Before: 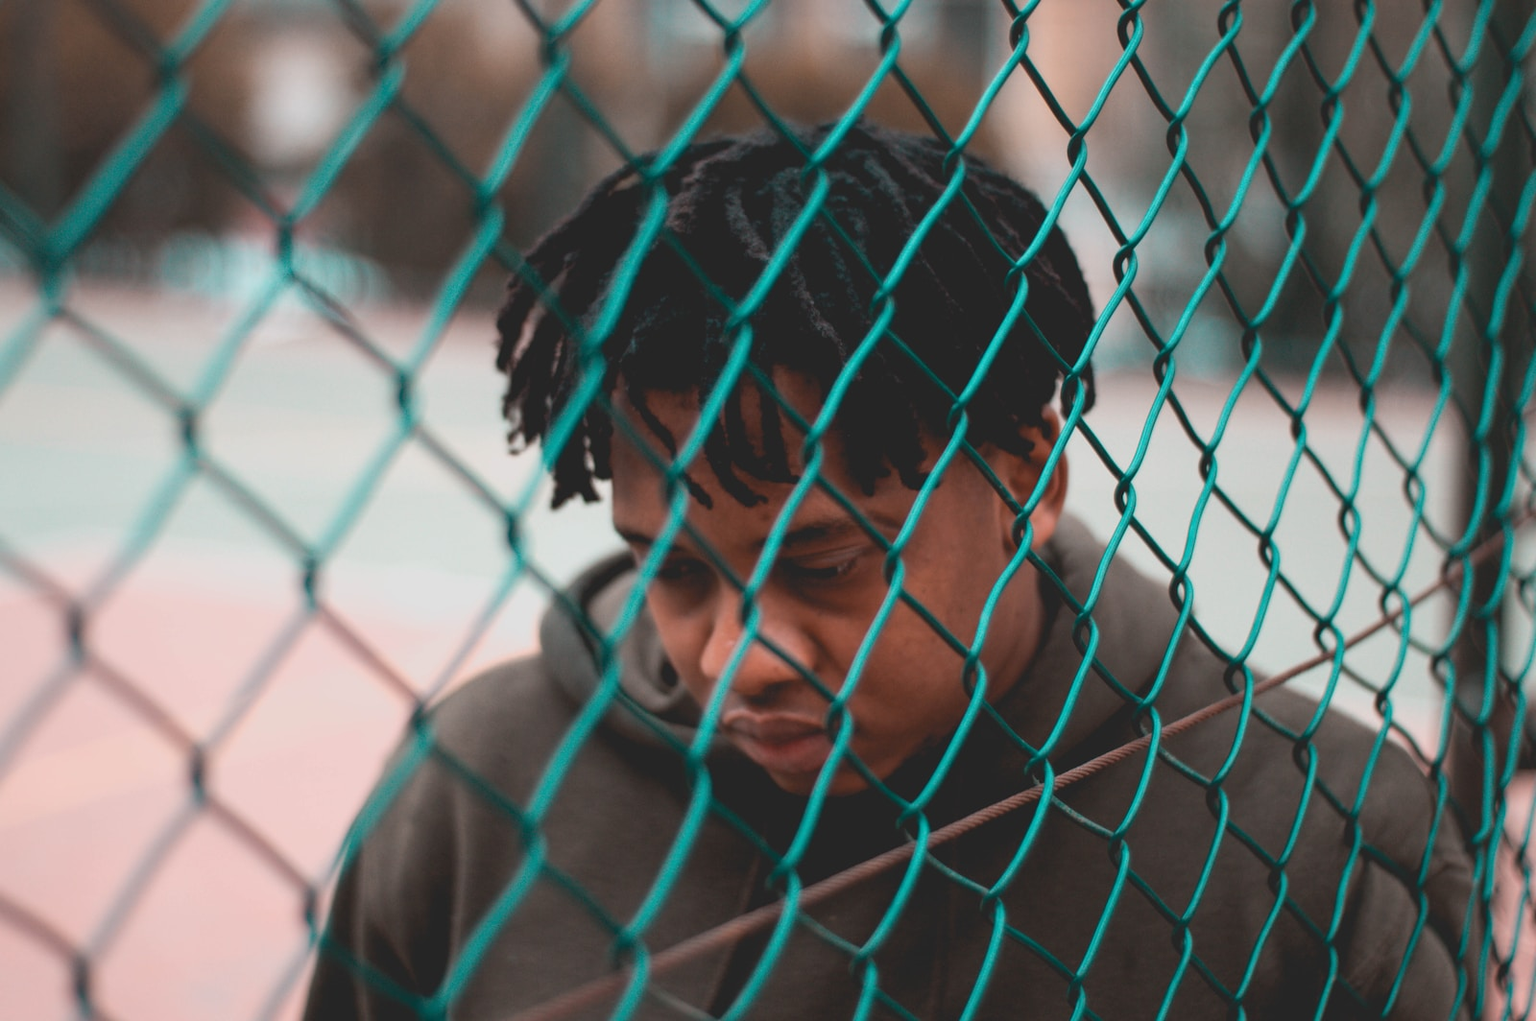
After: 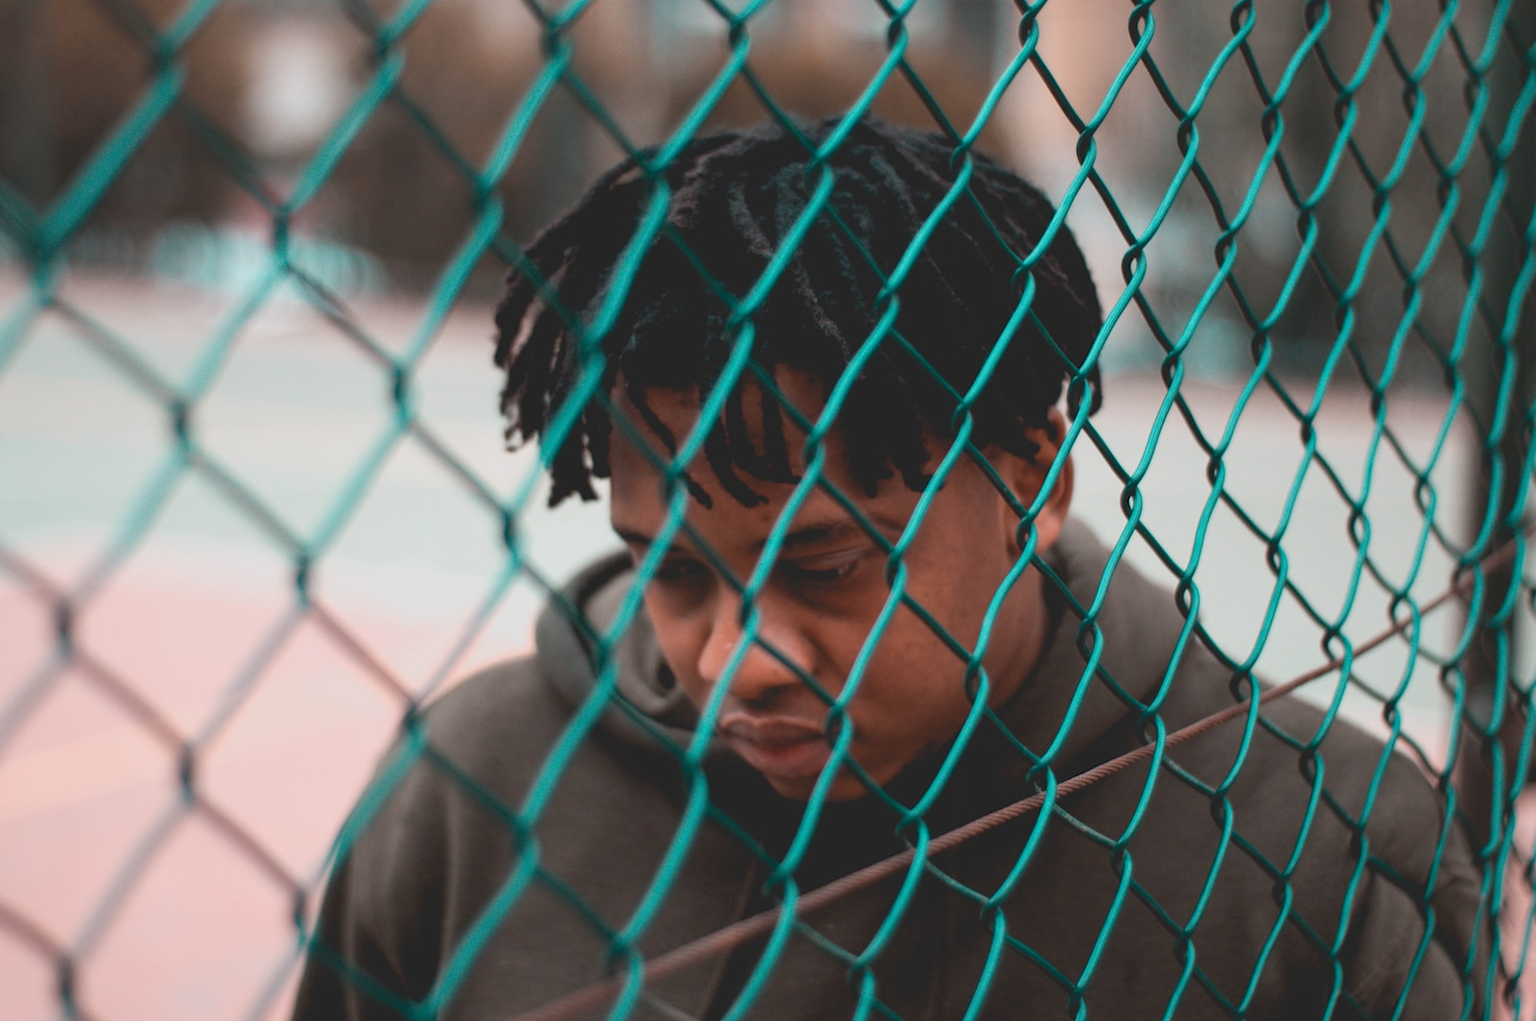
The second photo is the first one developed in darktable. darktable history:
crop and rotate: angle -0.589°
